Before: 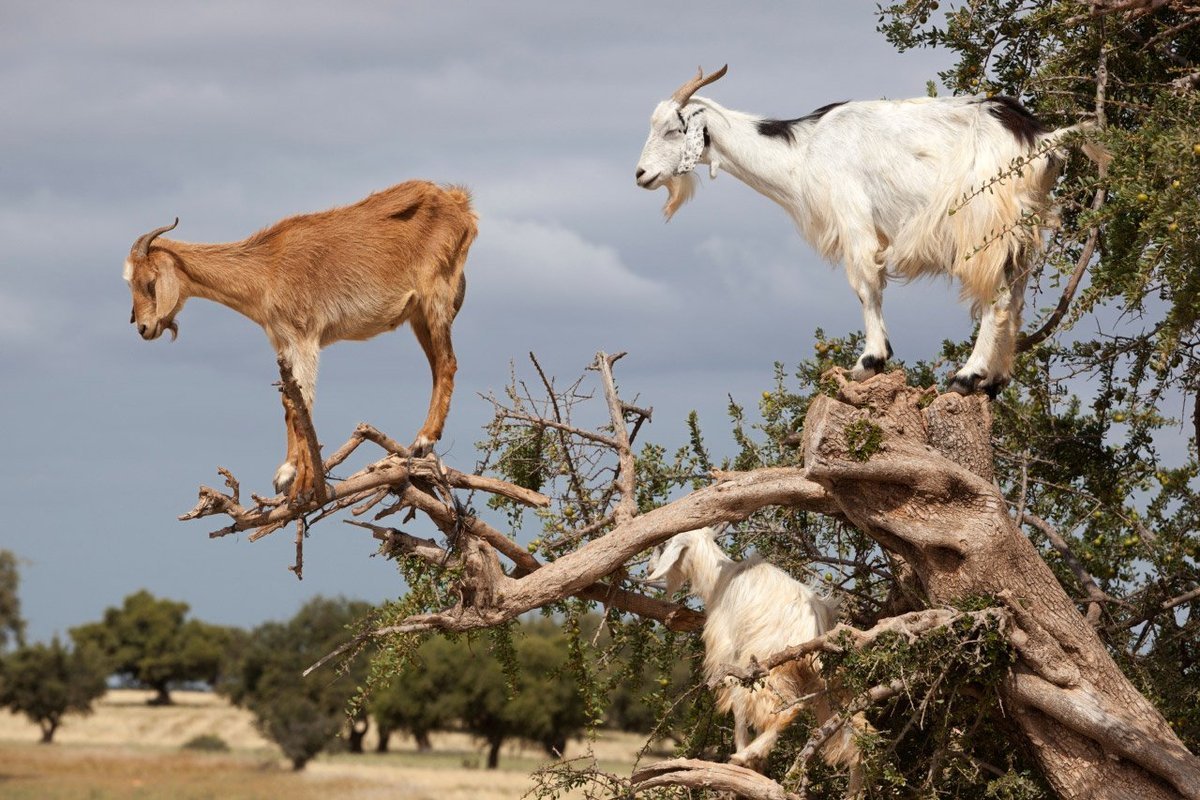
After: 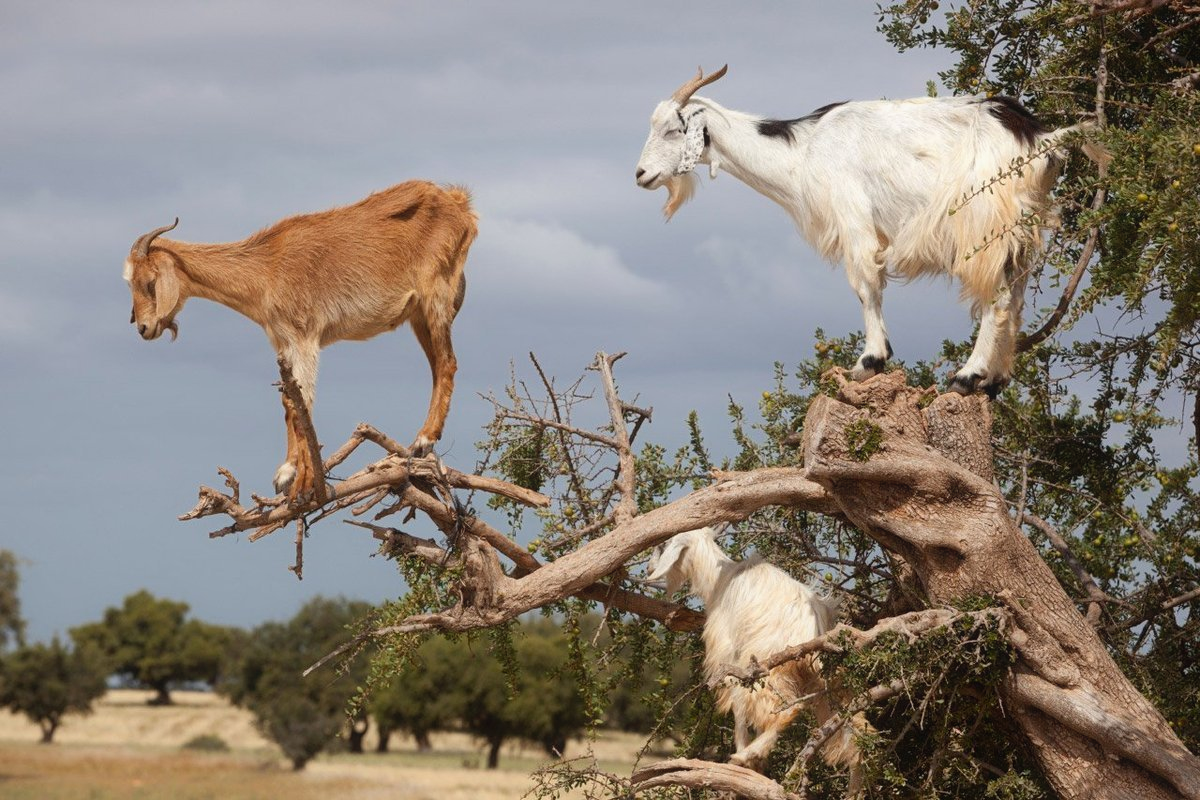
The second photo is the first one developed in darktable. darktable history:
contrast equalizer: y [[0.511, 0.558, 0.631, 0.632, 0.559, 0.512], [0.5 ×6], [0.507, 0.559, 0.627, 0.644, 0.647, 0.647], [0 ×6], [0 ×6]], mix -0.287
